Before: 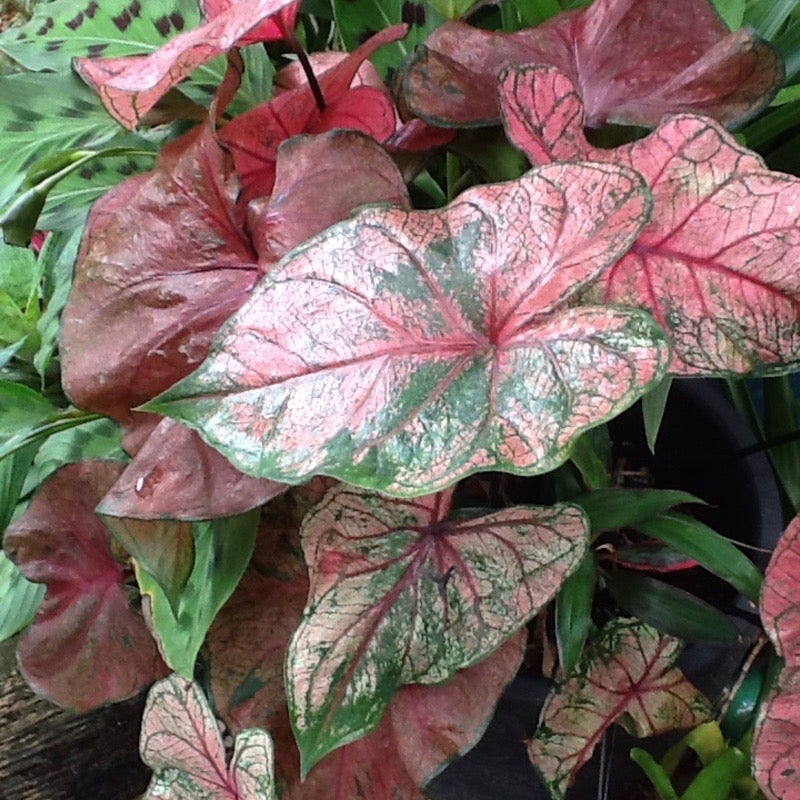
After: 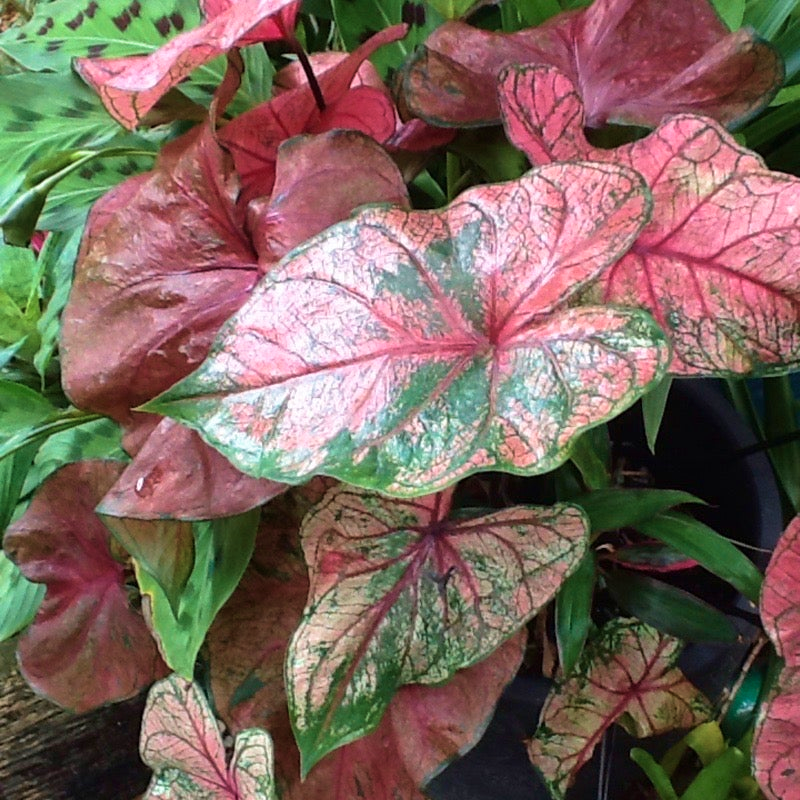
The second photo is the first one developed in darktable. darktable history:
velvia: strength 44.93%
